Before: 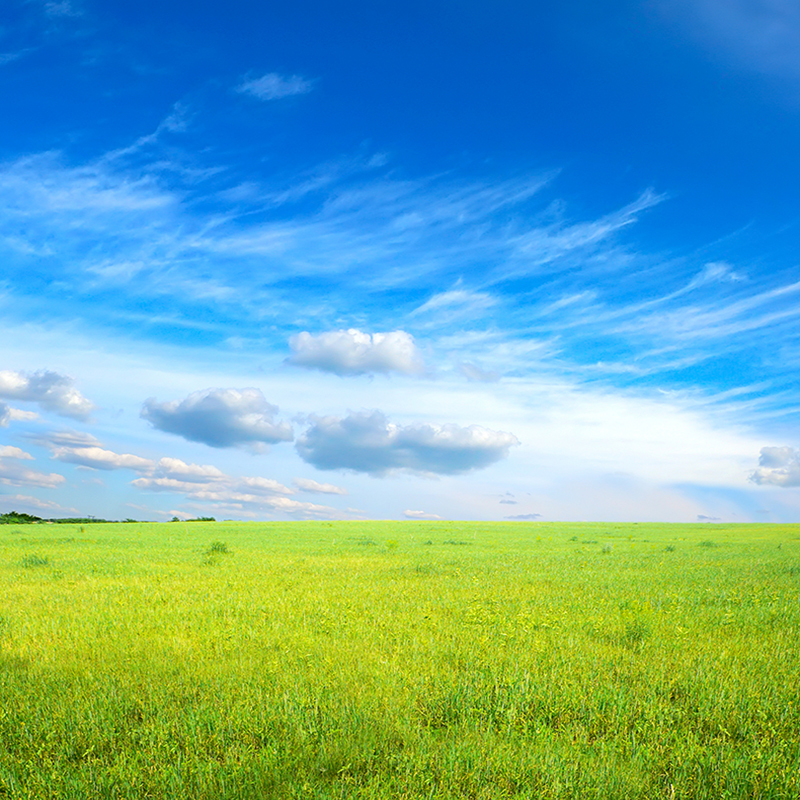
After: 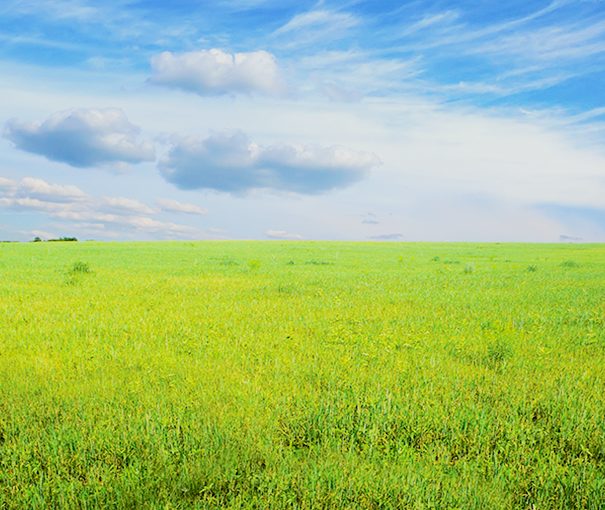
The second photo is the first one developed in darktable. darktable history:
crop and rotate: left 17.299%, top 35.115%, right 7.015%, bottom 1.024%
filmic rgb: black relative exposure -5 EV, hardness 2.88, contrast 1.3, highlights saturation mix -30%
